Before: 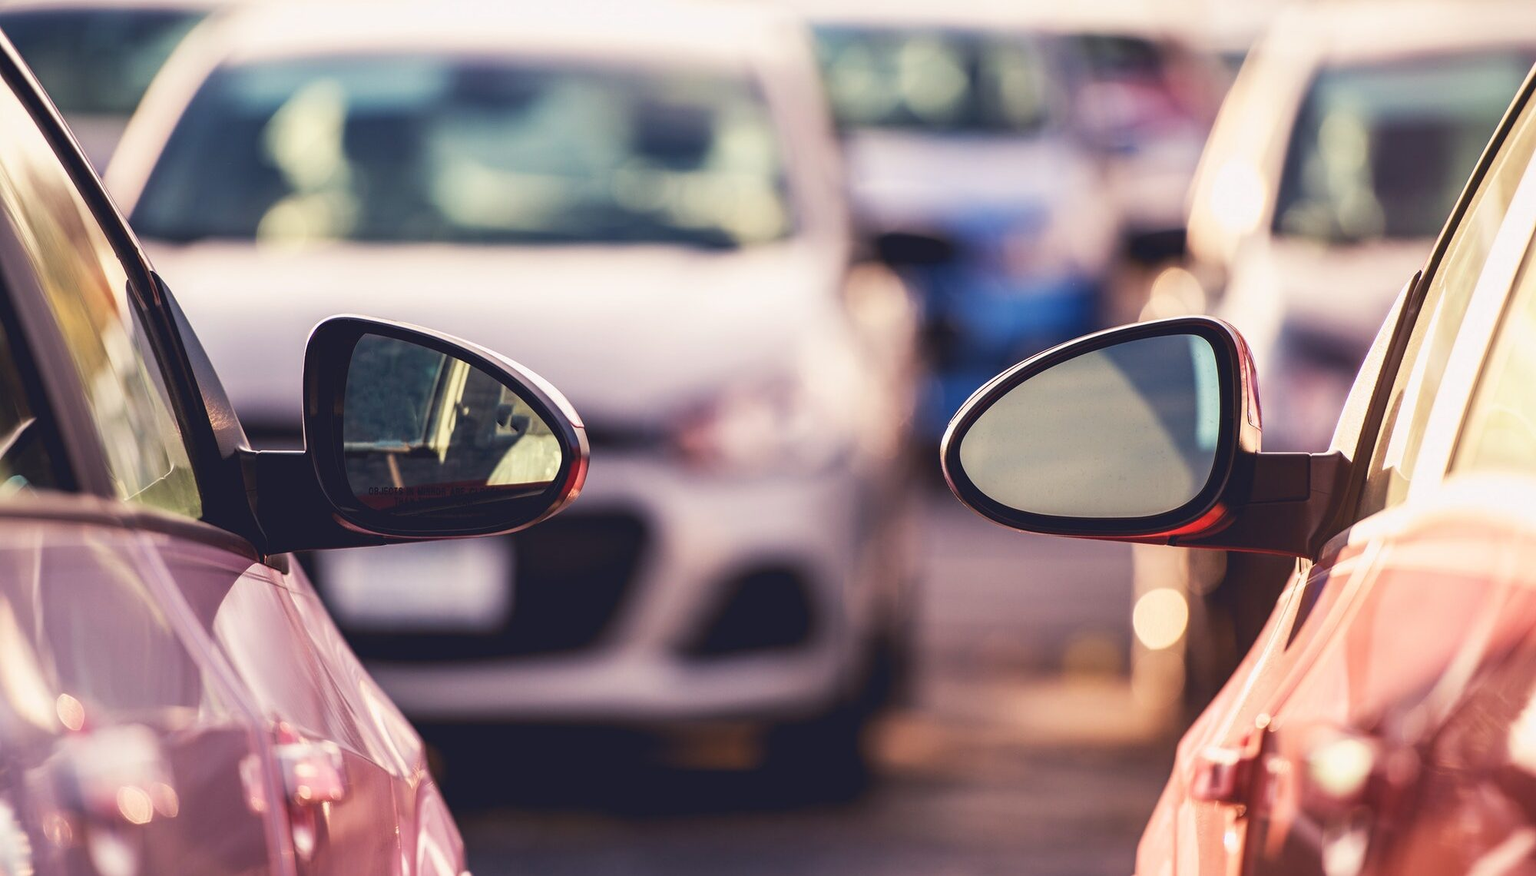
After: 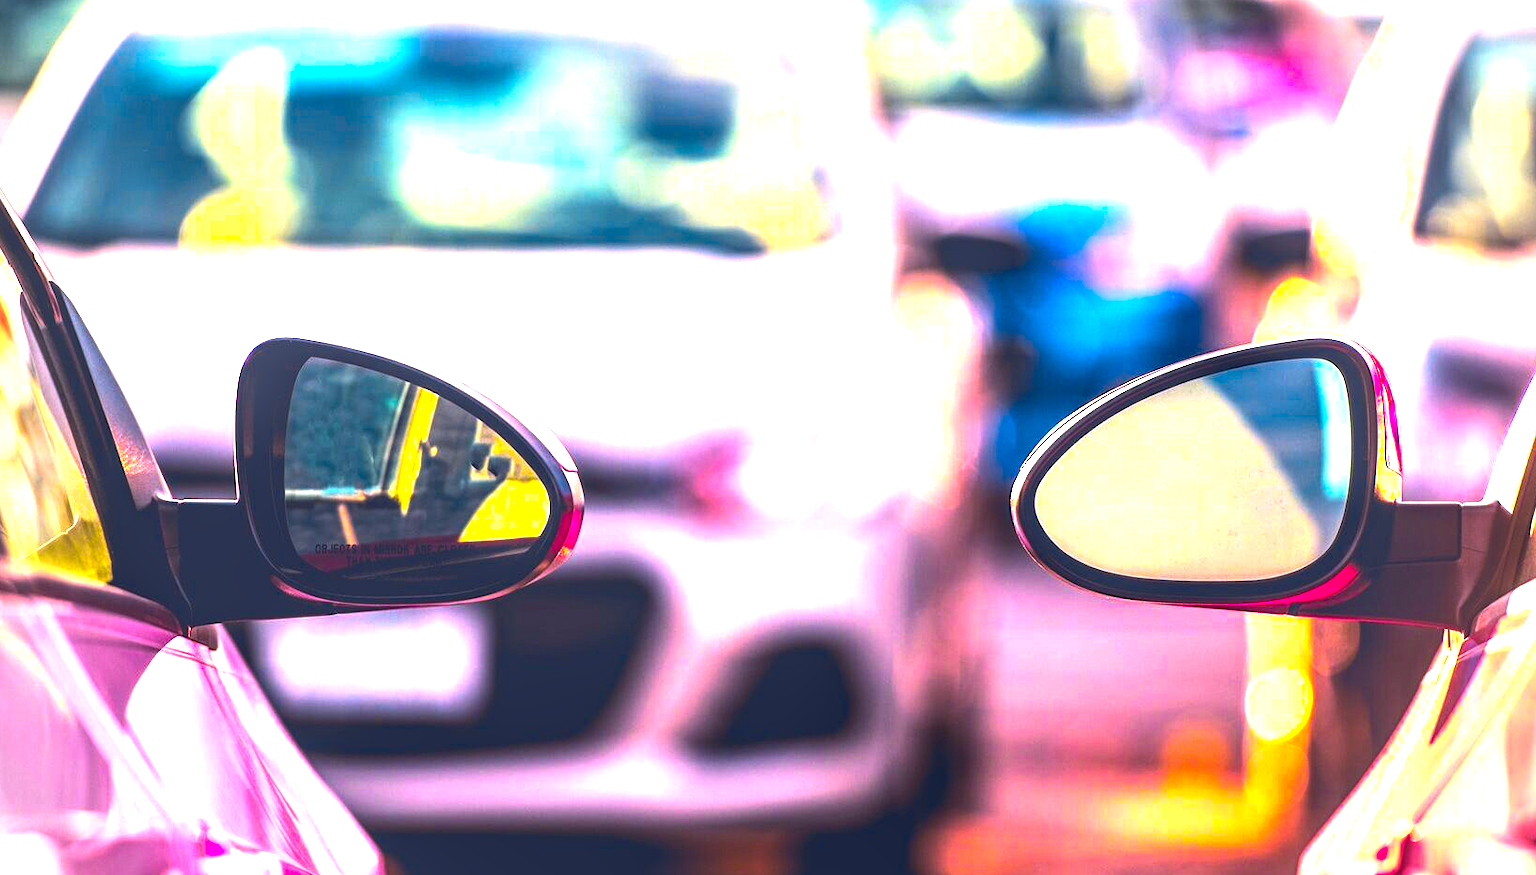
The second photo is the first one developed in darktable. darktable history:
vignetting: fall-off radius 60.92%
local contrast: detail 130%
crop and rotate: left 7.196%, top 4.574%, right 10.605%, bottom 13.178%
base curve: curves: ch0 [(0, 0) (0.283, 0.295) (1, 1)], preserve colors none
exposure: exposure 0.258 EV, compensate highlight preservation false
color balance rgb: linear chroma grading › highlights 100%, linear chroma grading › global chroma 23.41%, perceptual saturation grading › global saturation 35.38%, hue shift -10.68°, perceptual brilliance grading › highlights 47.25%, perceptual brilliance grading › mid-tones 22.2%, perceptual brilliance grading › shadows -5.93%
